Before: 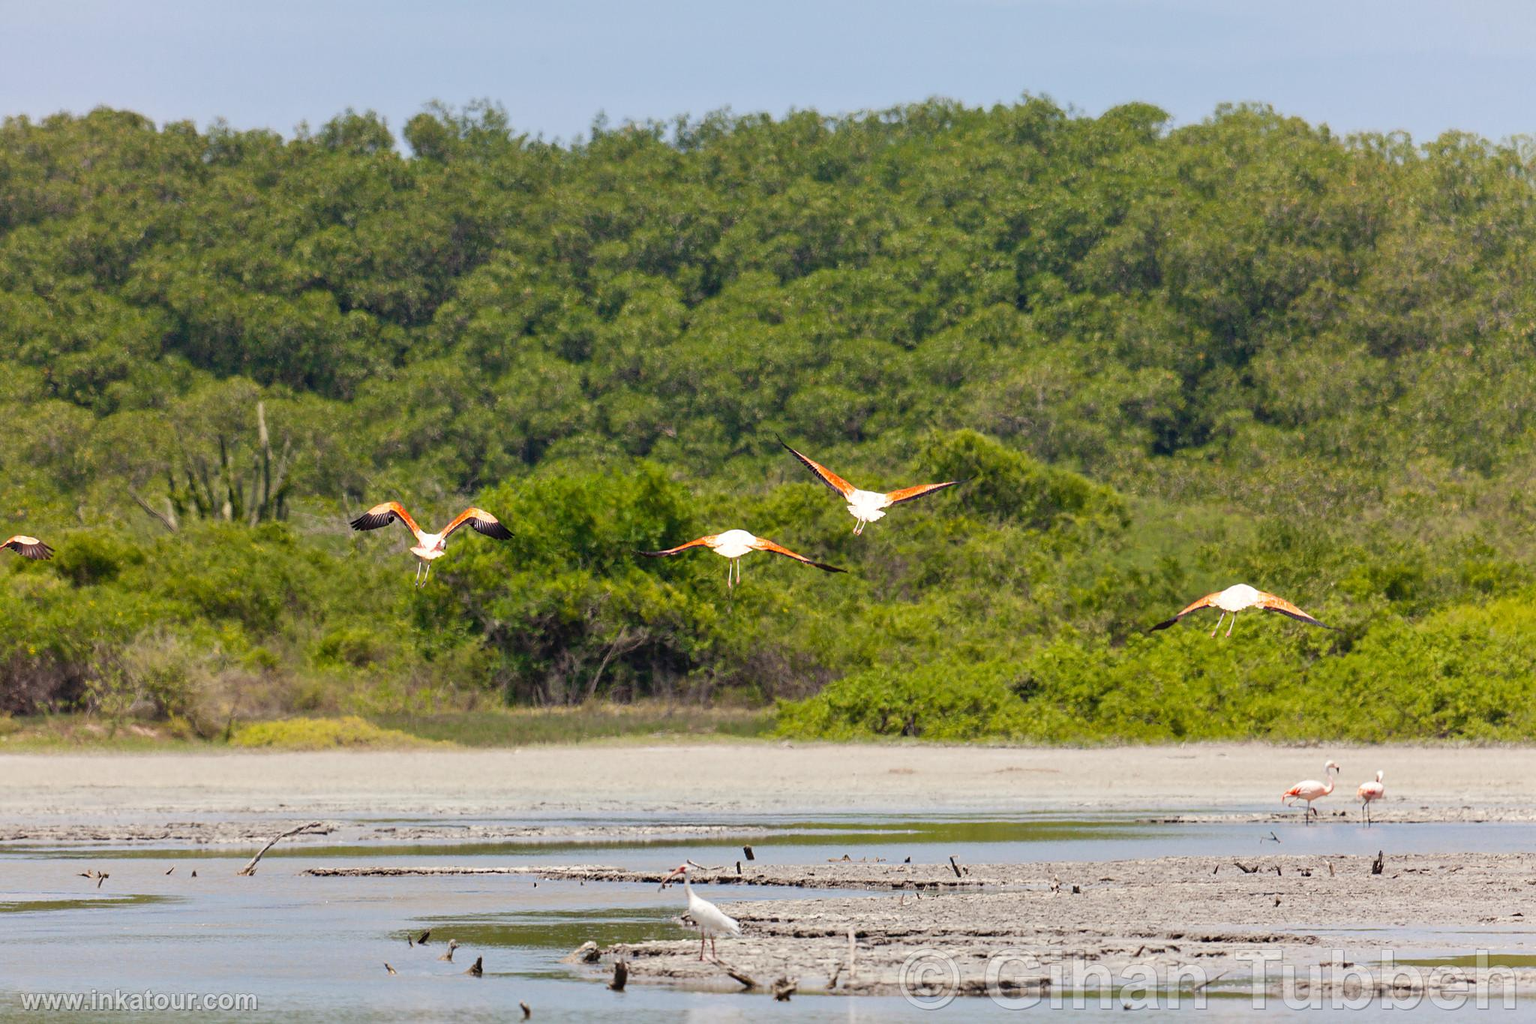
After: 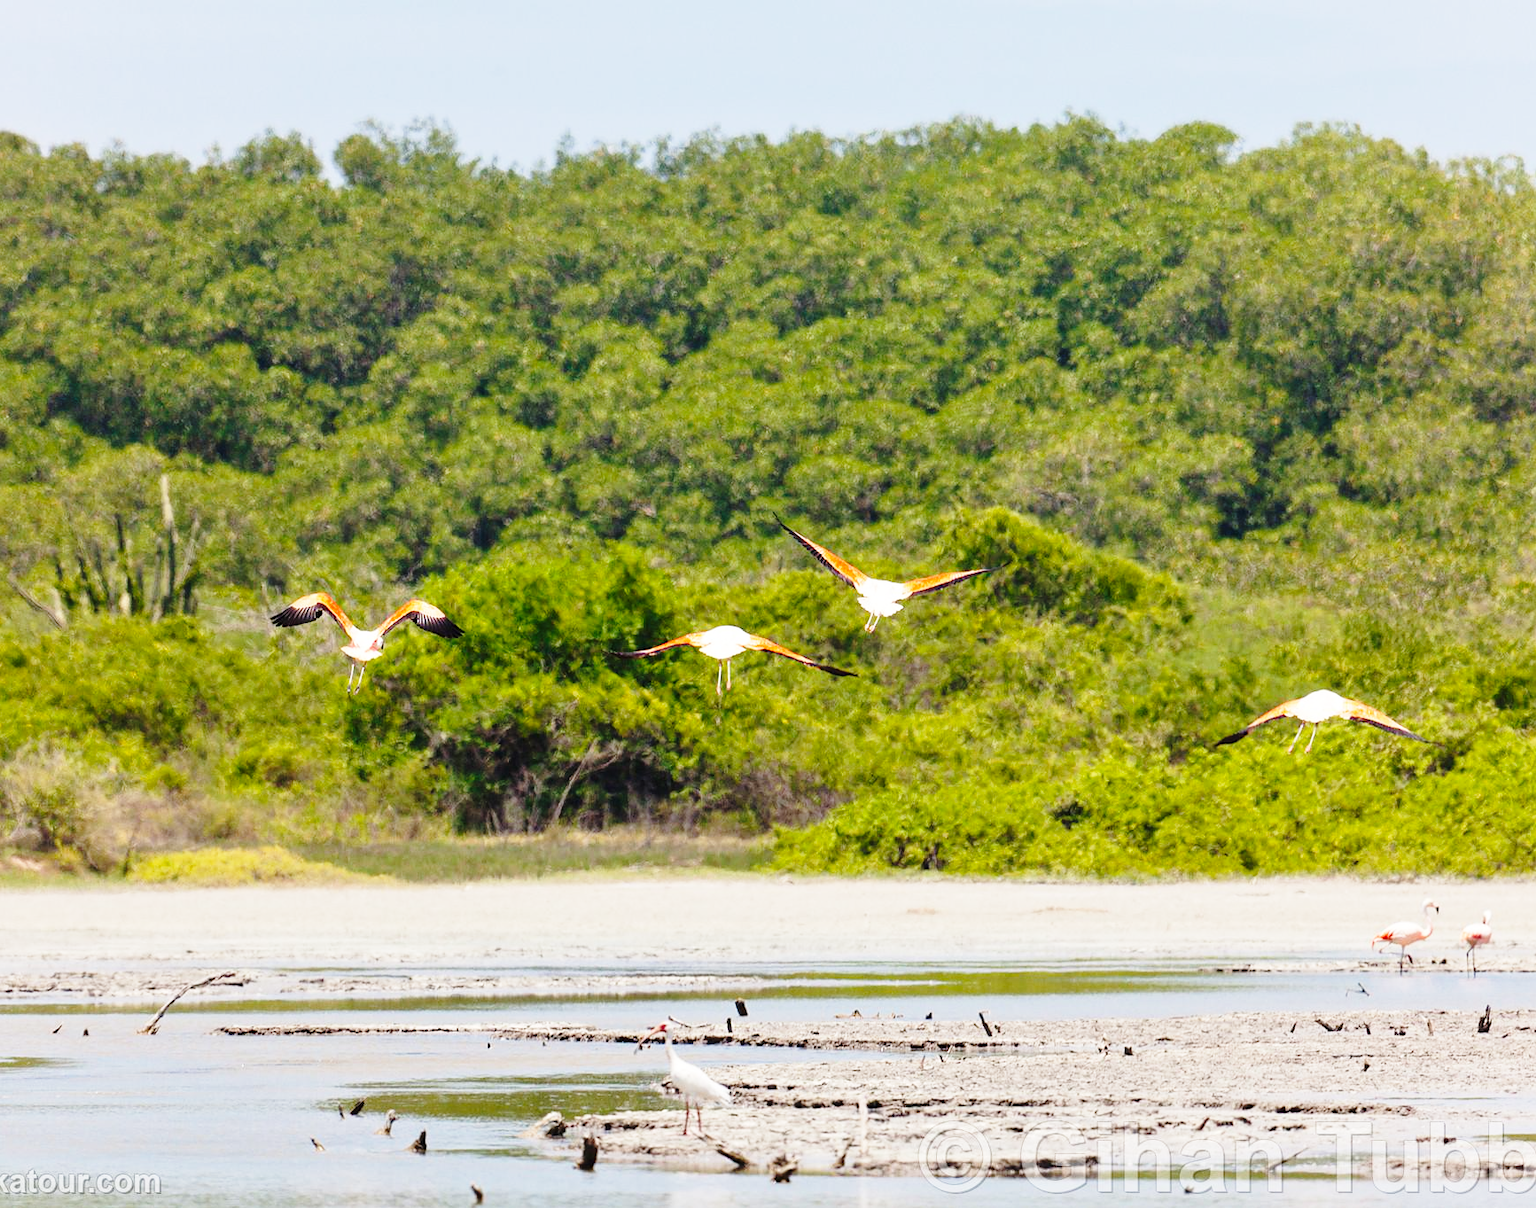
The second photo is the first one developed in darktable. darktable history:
base curve: curves: ch0 [(0, 0) (0.028, 0.03) (0.121, 0.232) (0.46, 0.748) (0.859, 0.968) (1, 1)], preserve colors none
crop: left 7.955%, right 7.387%
